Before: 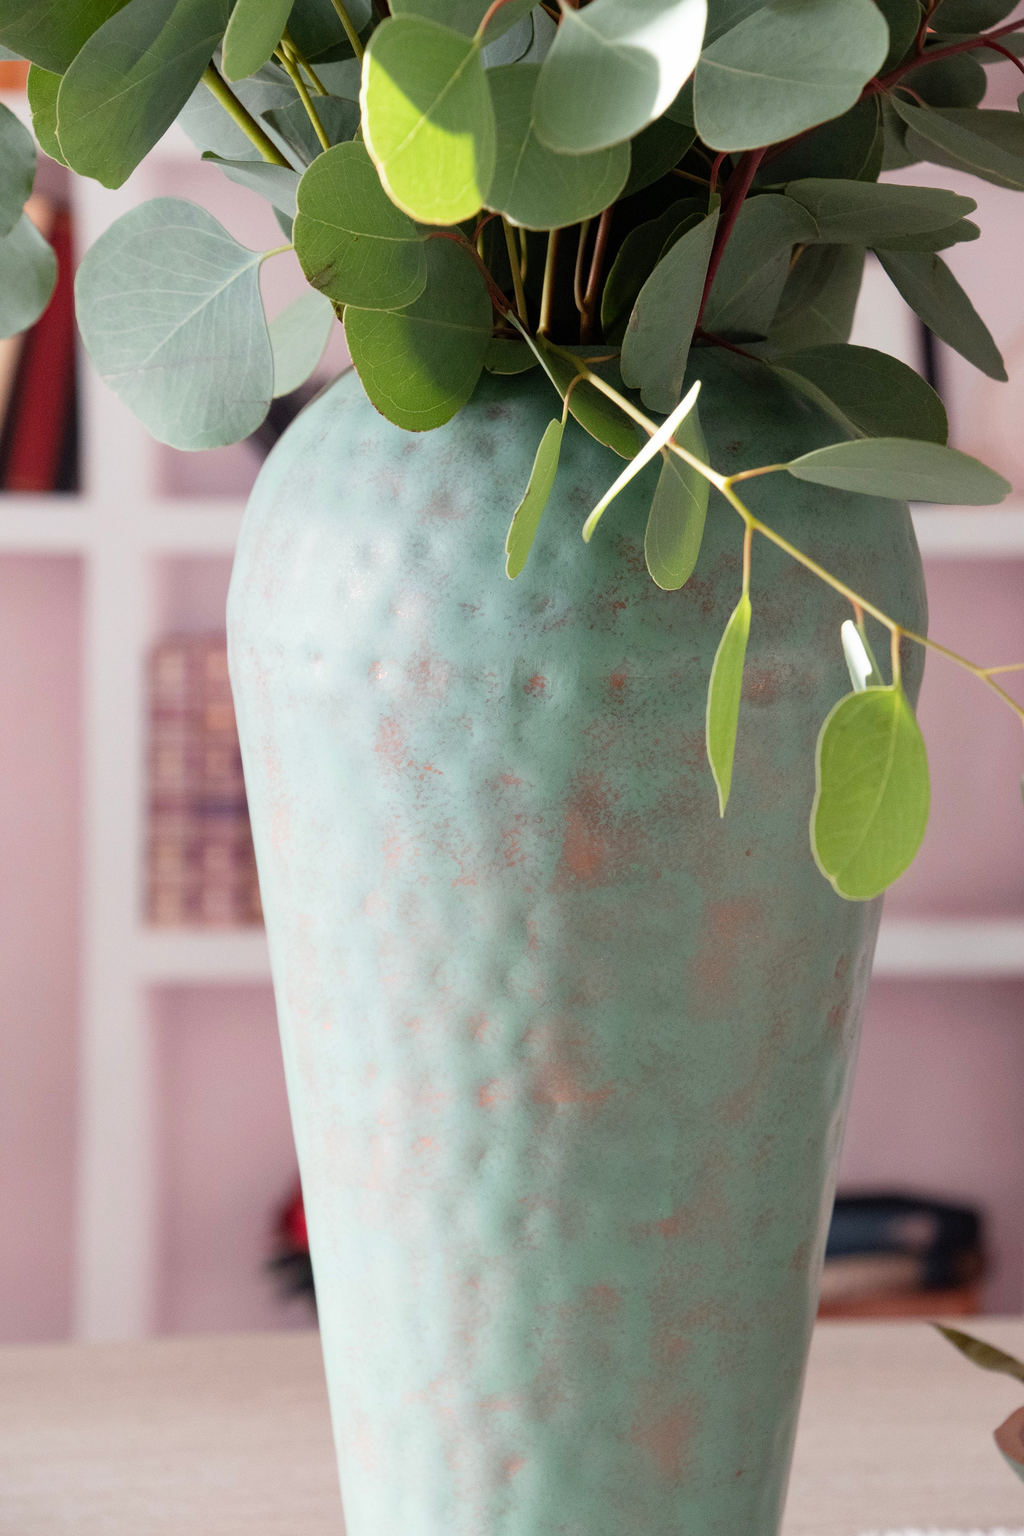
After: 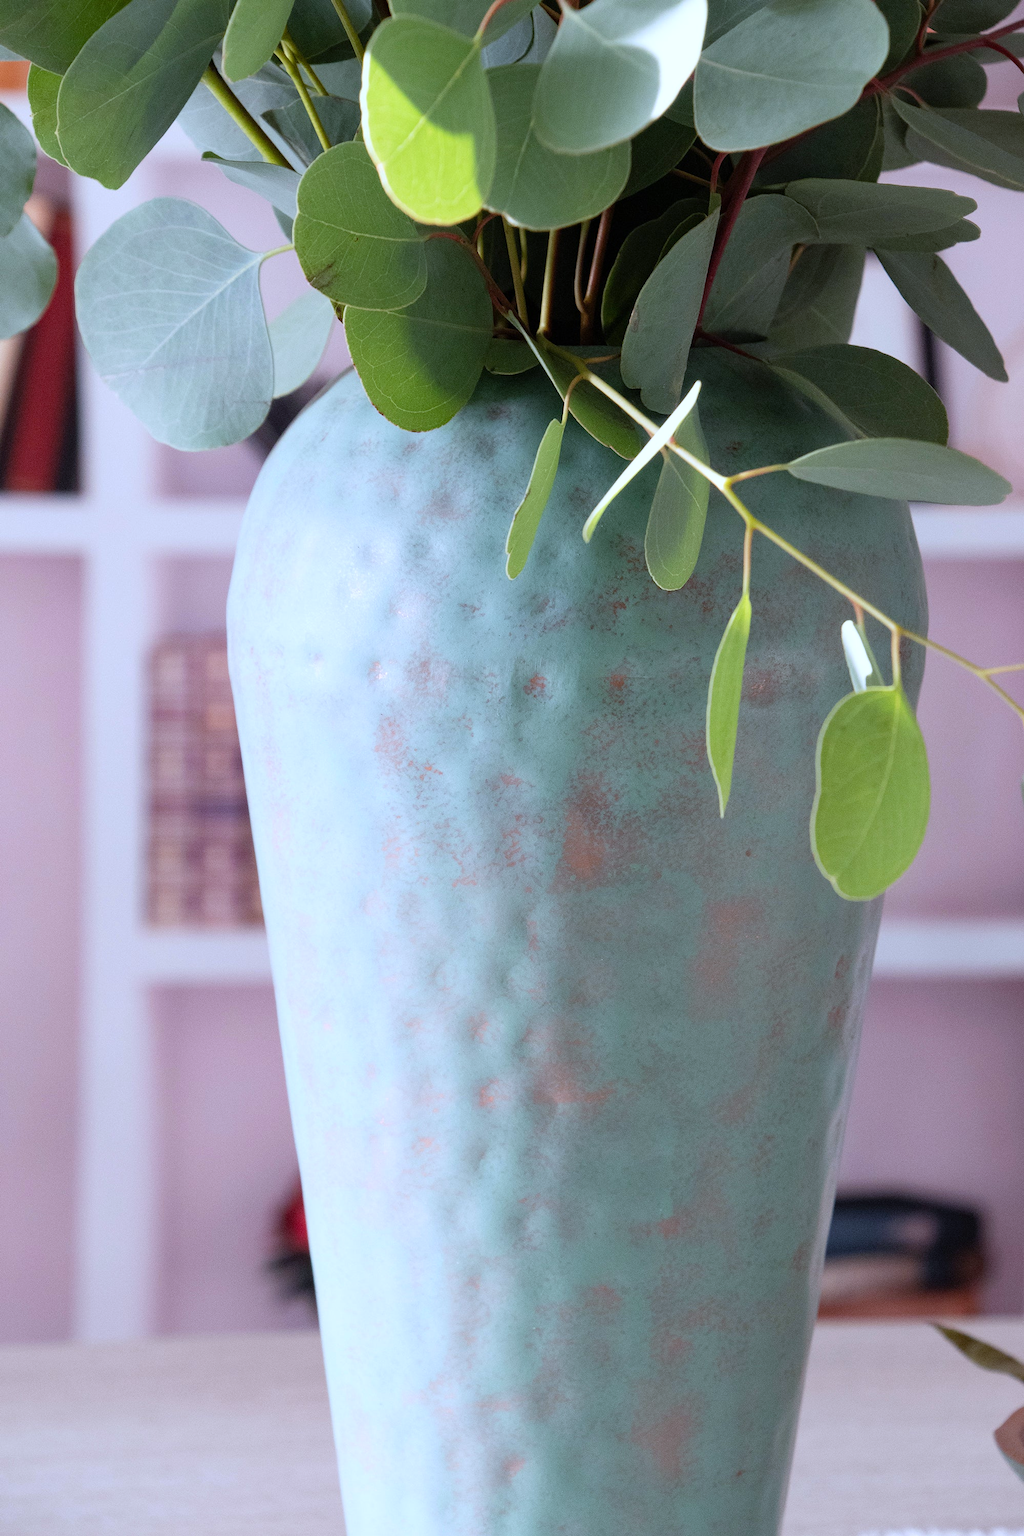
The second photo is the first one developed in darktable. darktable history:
rotate and perspective: automatic cropping original format, crop left 0, crop top 0
white balance: red 0.948, green 1.02, blue 1.176
